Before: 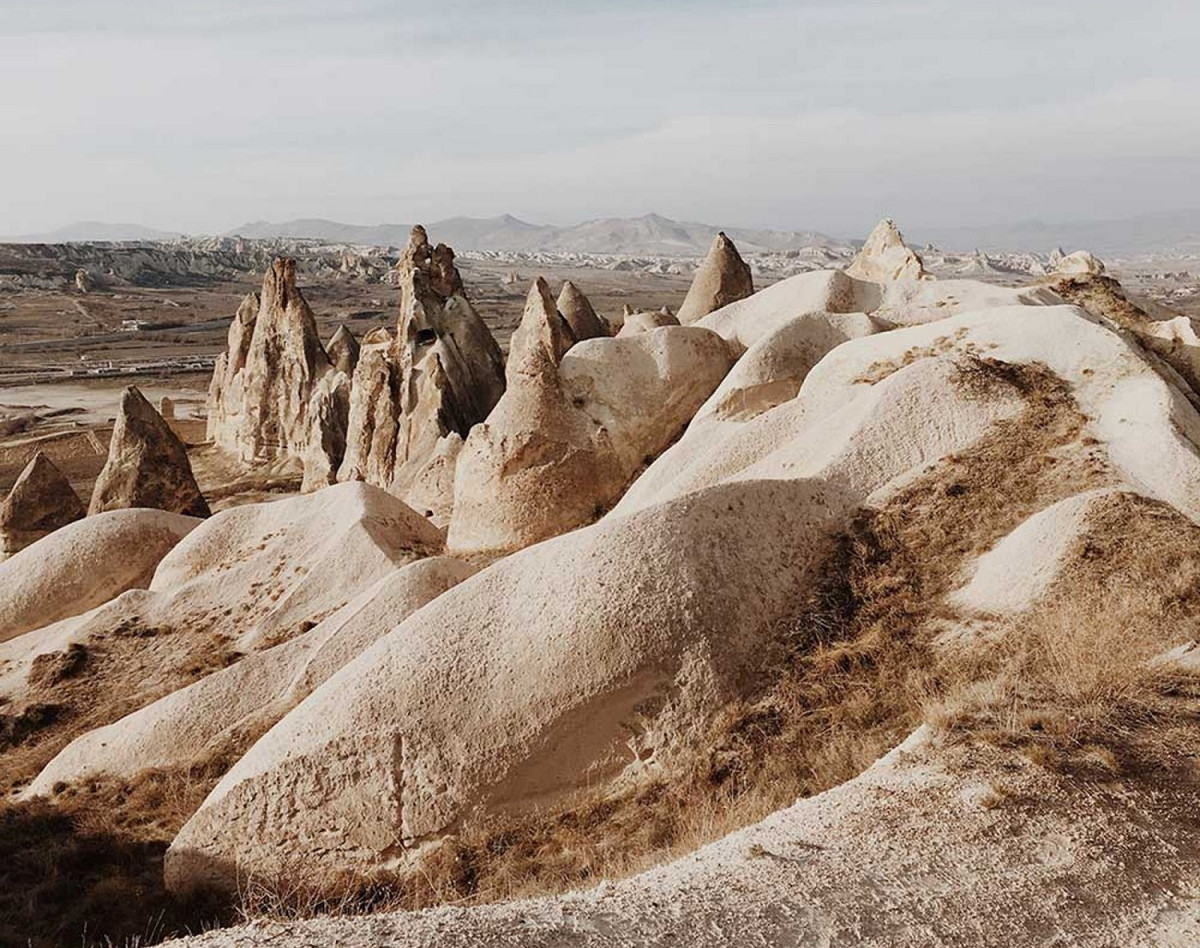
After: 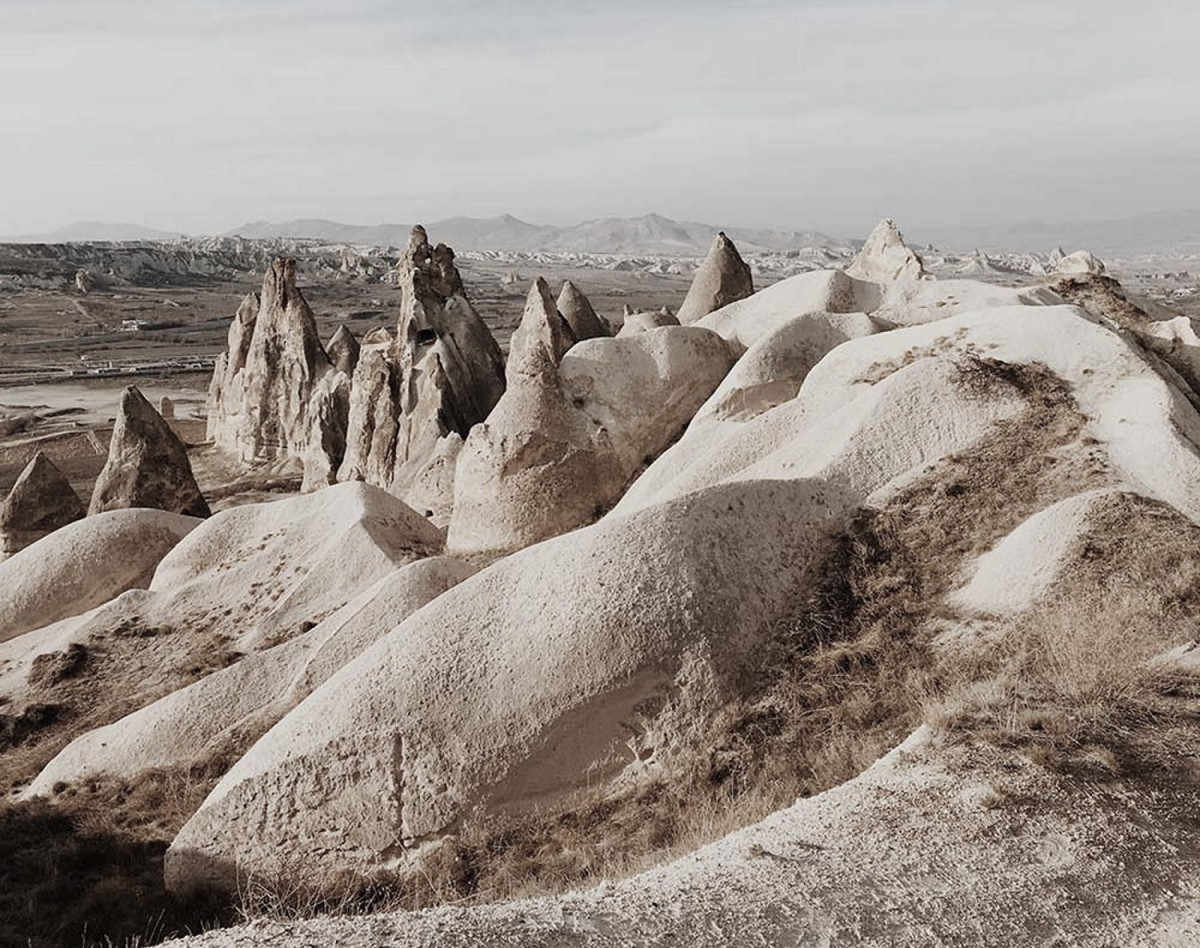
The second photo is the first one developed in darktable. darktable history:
color correction: highlights b* -0.048, saturation 0.5
